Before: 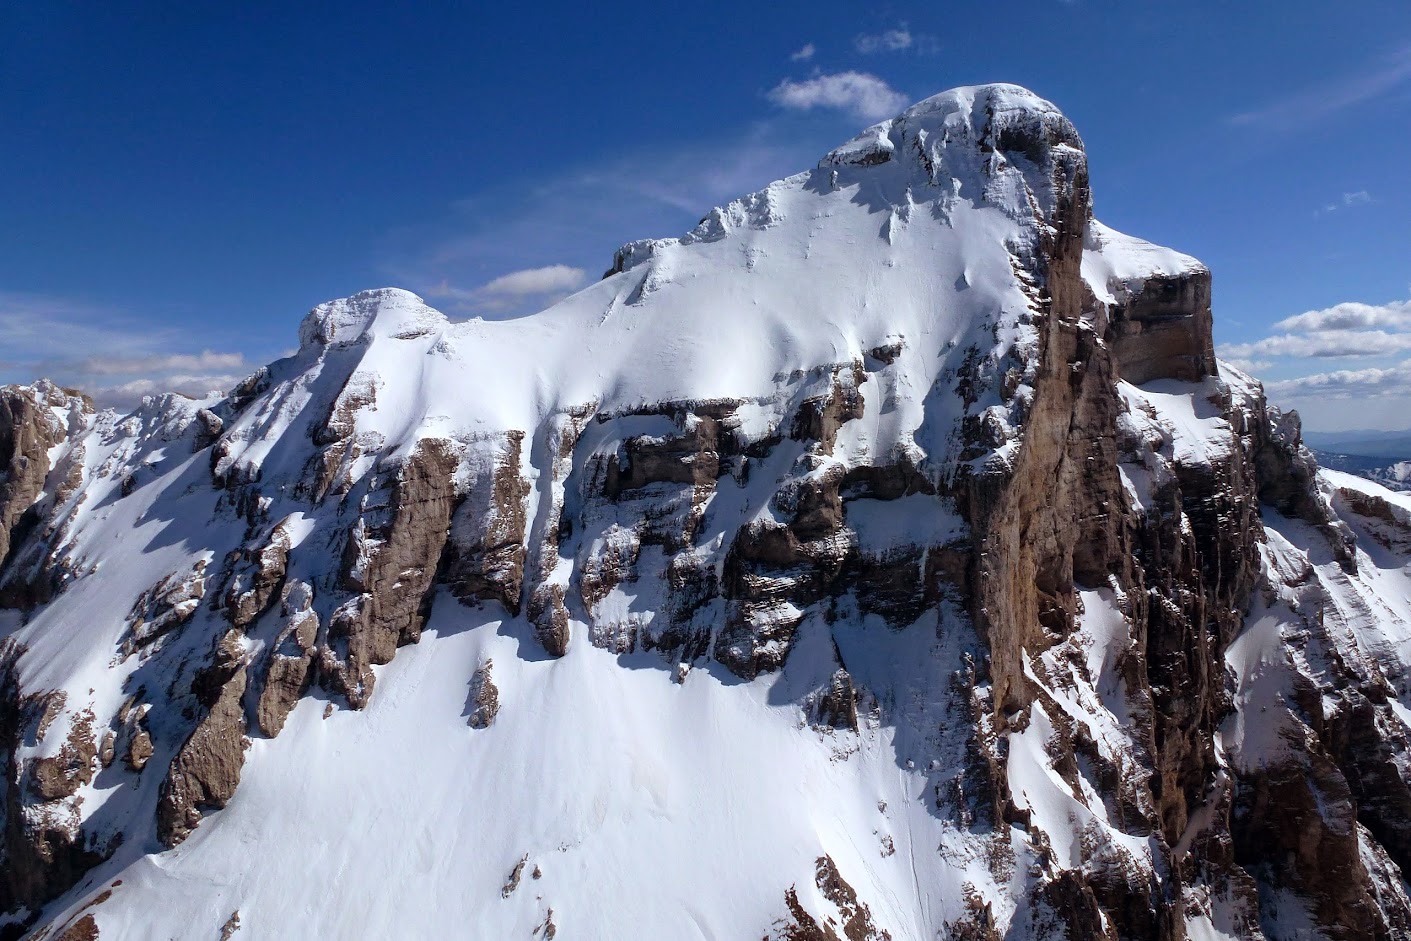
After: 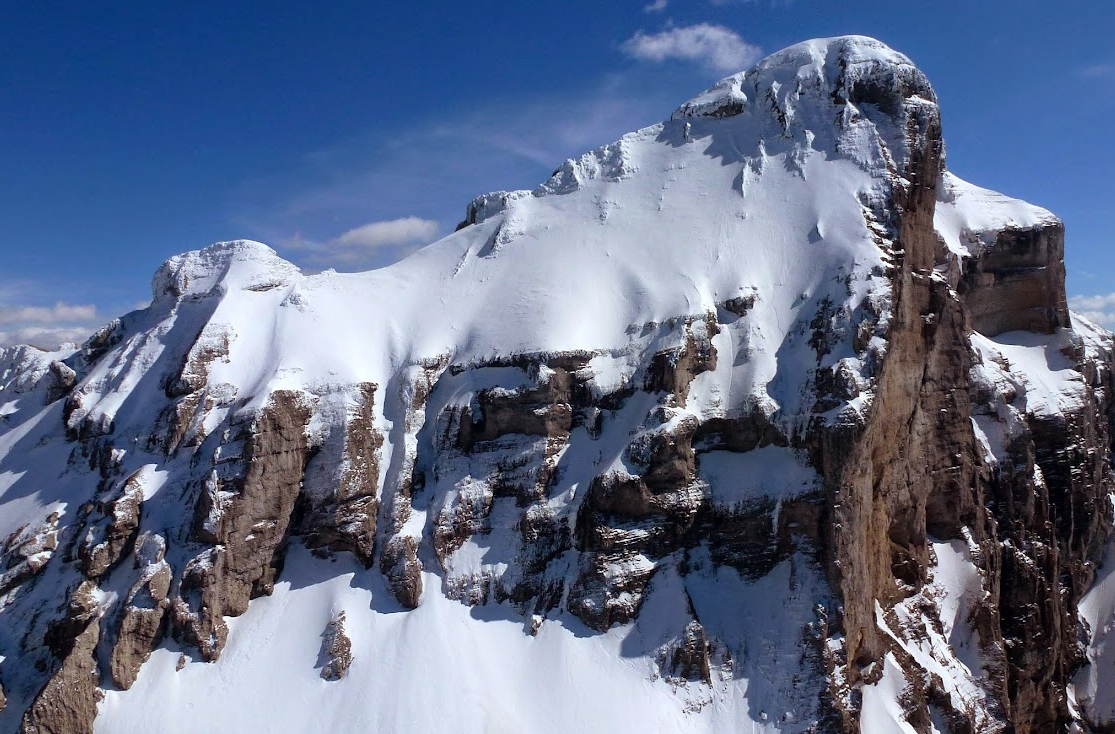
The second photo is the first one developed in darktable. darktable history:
crop and rotate: left 10.454%, top 5.117%, right 10.465%, bottom 16.795%
